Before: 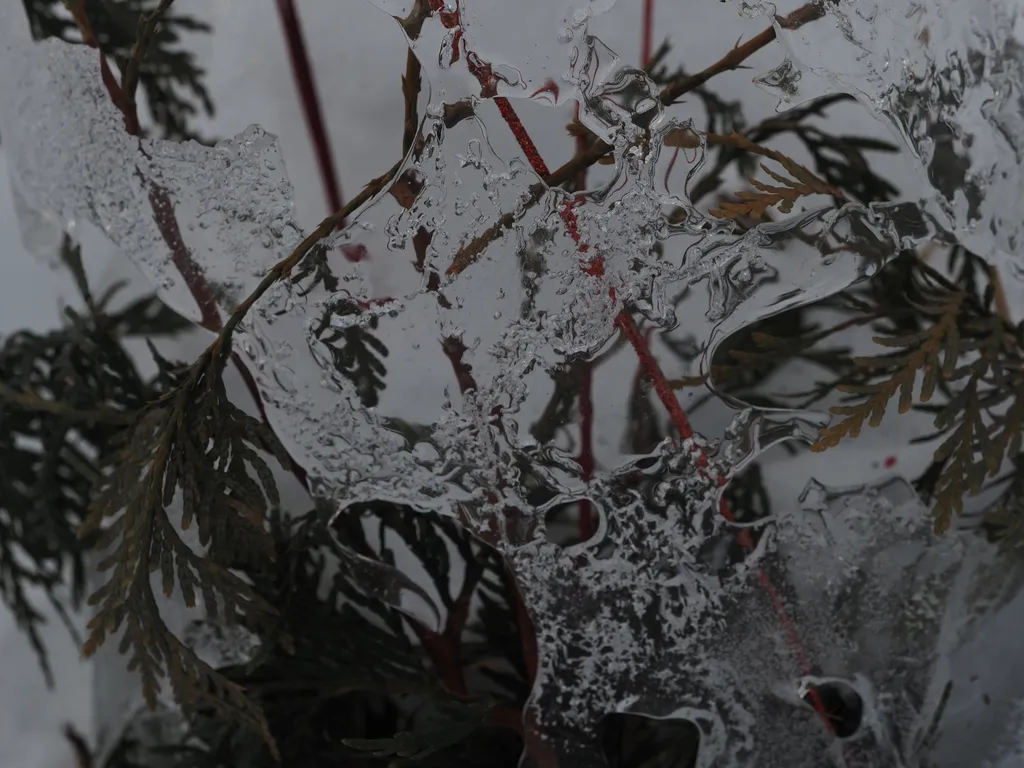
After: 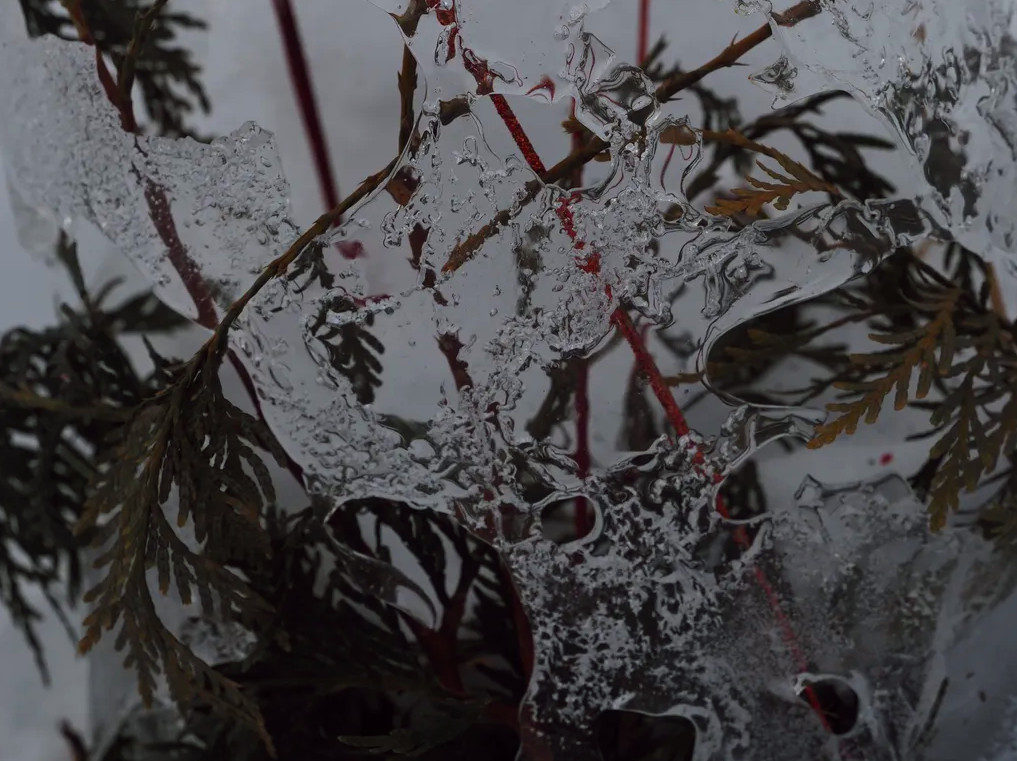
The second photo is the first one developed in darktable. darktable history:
color balance: lift [1, 1.001, 0.999, 1.001], gamma [1, 1.004, 1.007, 0.993], gain [1, 0.991, 0.987, 1.013], contrast 10%, output saturation 120%
crop: left 0.434%, top 0.485%, right 0.244%, bottom 0.386%
